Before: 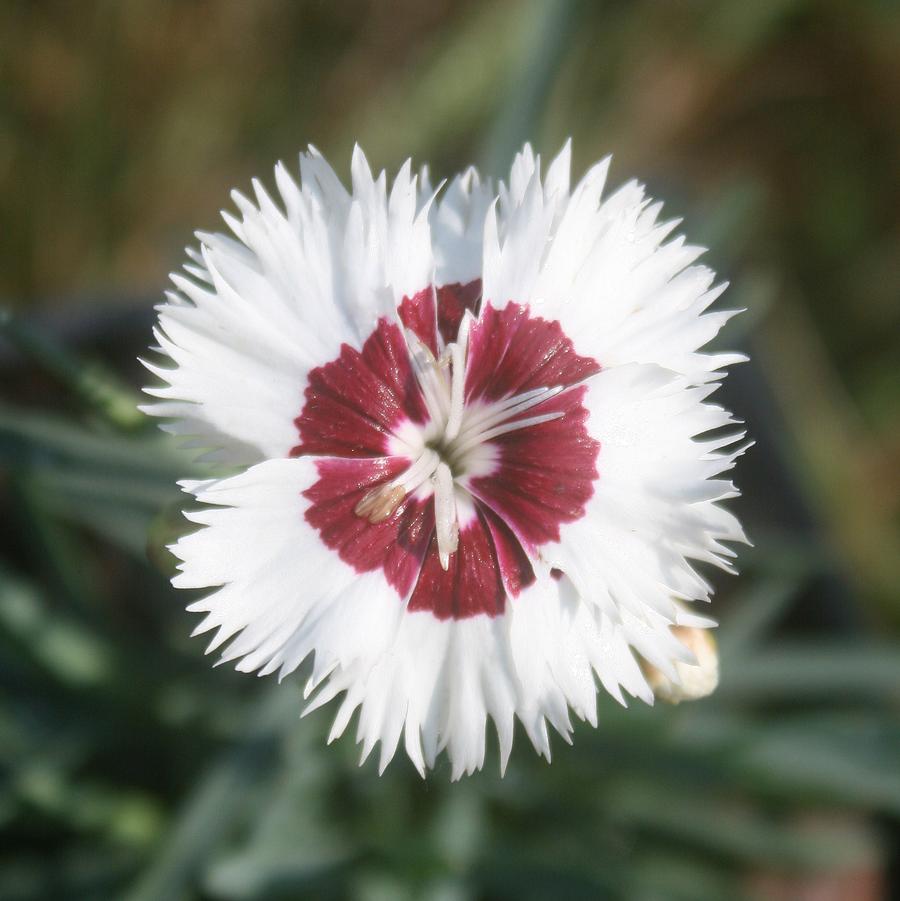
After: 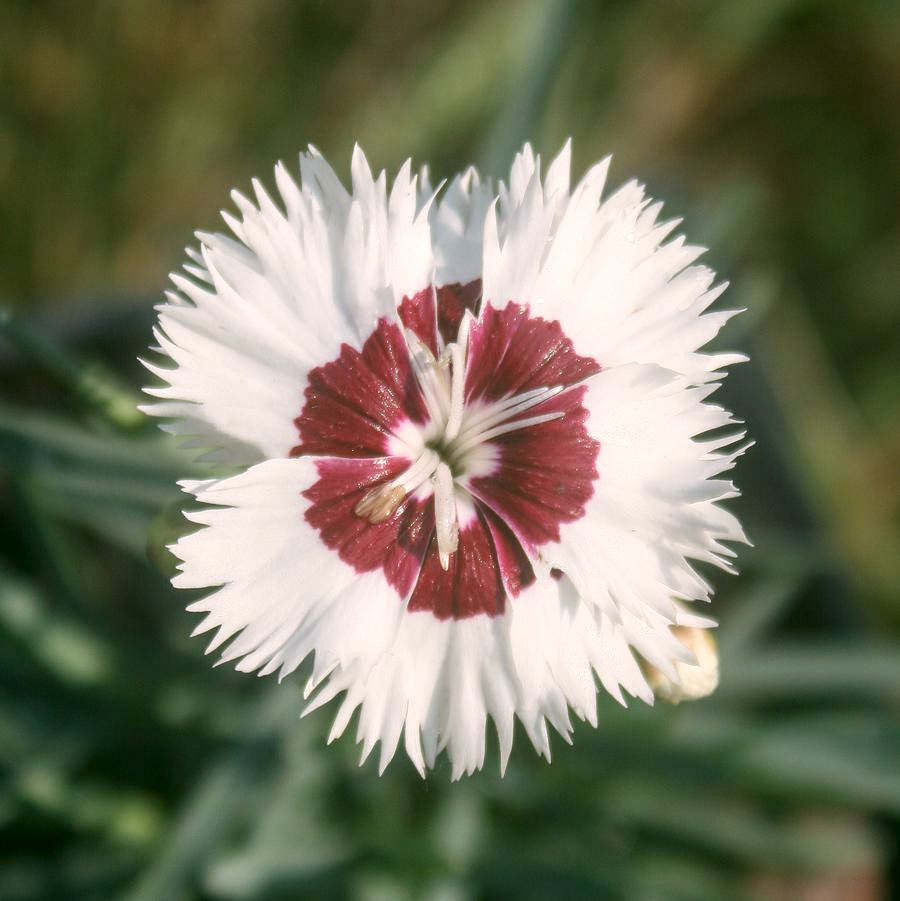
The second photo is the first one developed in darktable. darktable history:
local contrast: on, module defaults
color correction: highlights a* 4.3, highlights b* 4.99, shadows a* -7.87, shadows b* 4.99
